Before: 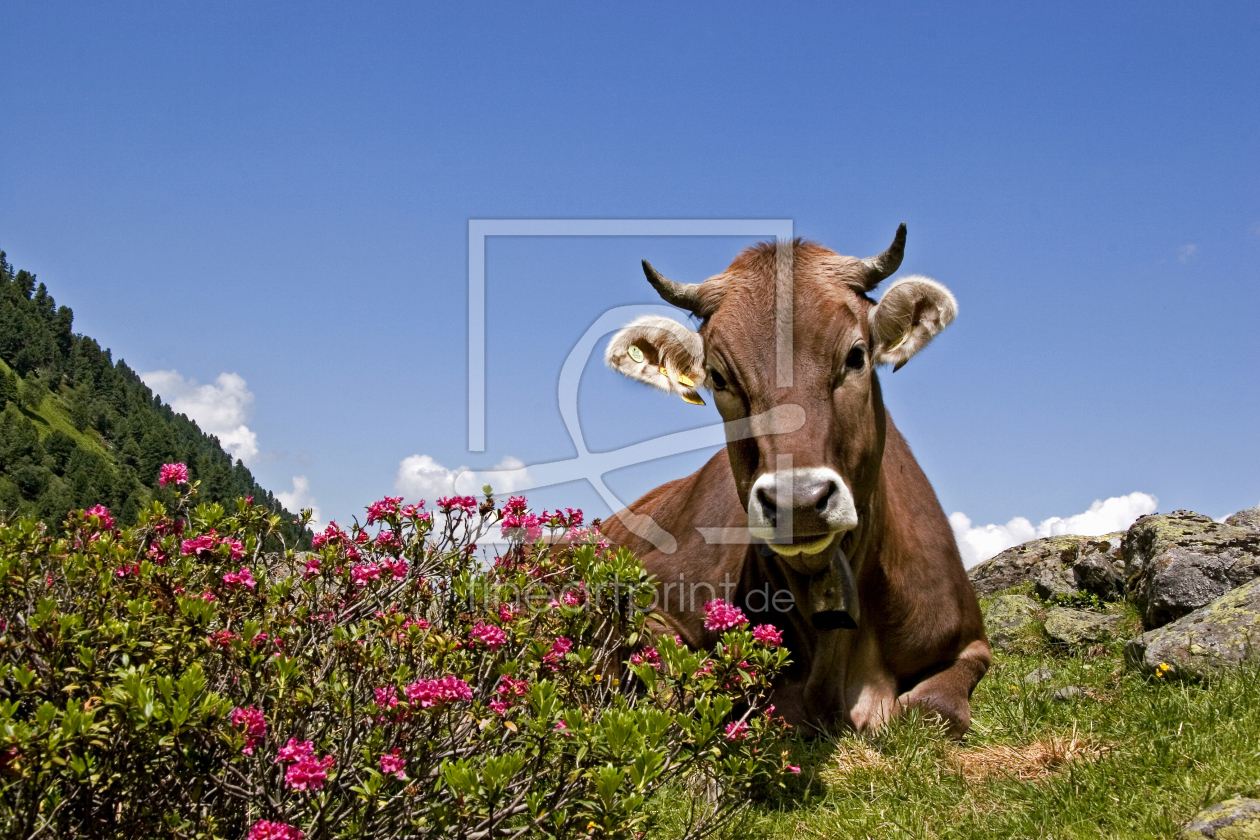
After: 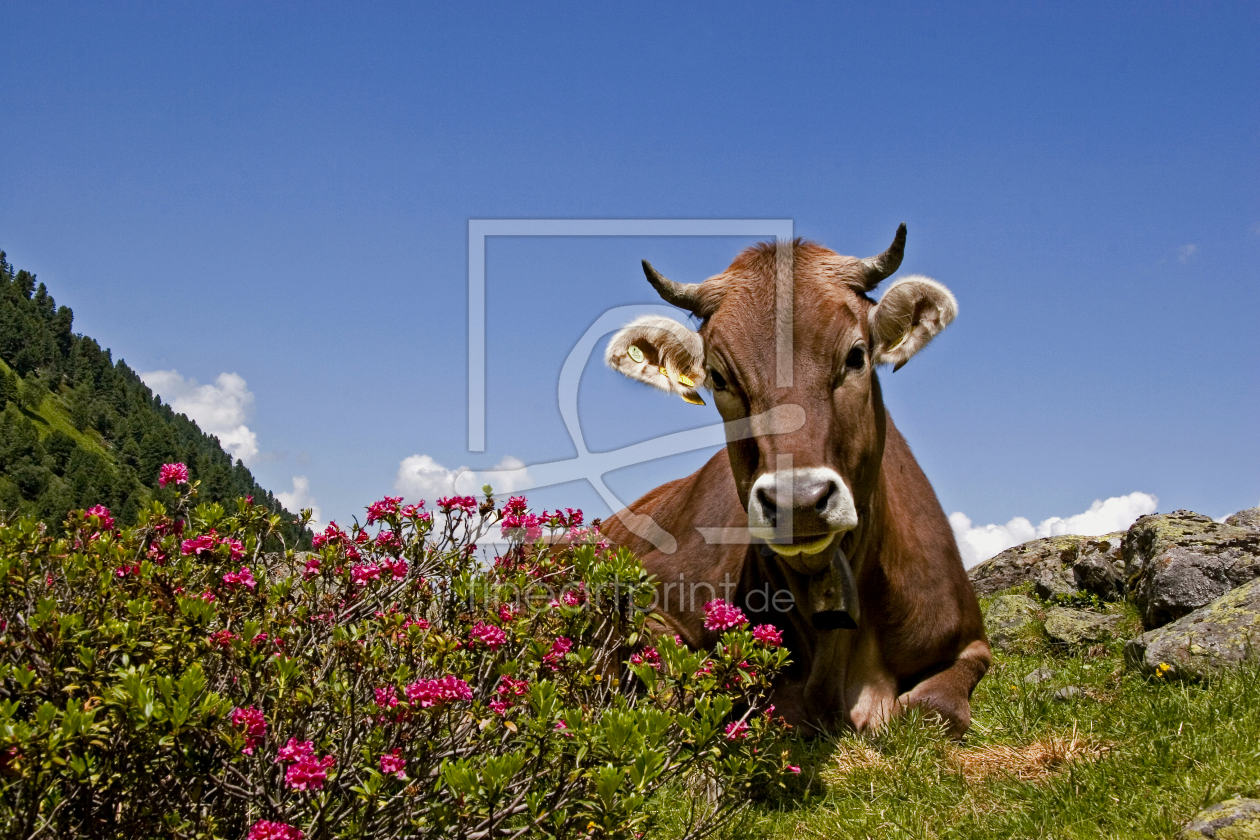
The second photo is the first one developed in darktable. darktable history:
color balance rgb: power › chroma 0.273%, power › hue 62.19°, perceptual saturation grading › global saturation 5.24%, saturation formula JzAzBz (2021)
exposure: exposure -0.144 EV, compensate highlight preservation false
